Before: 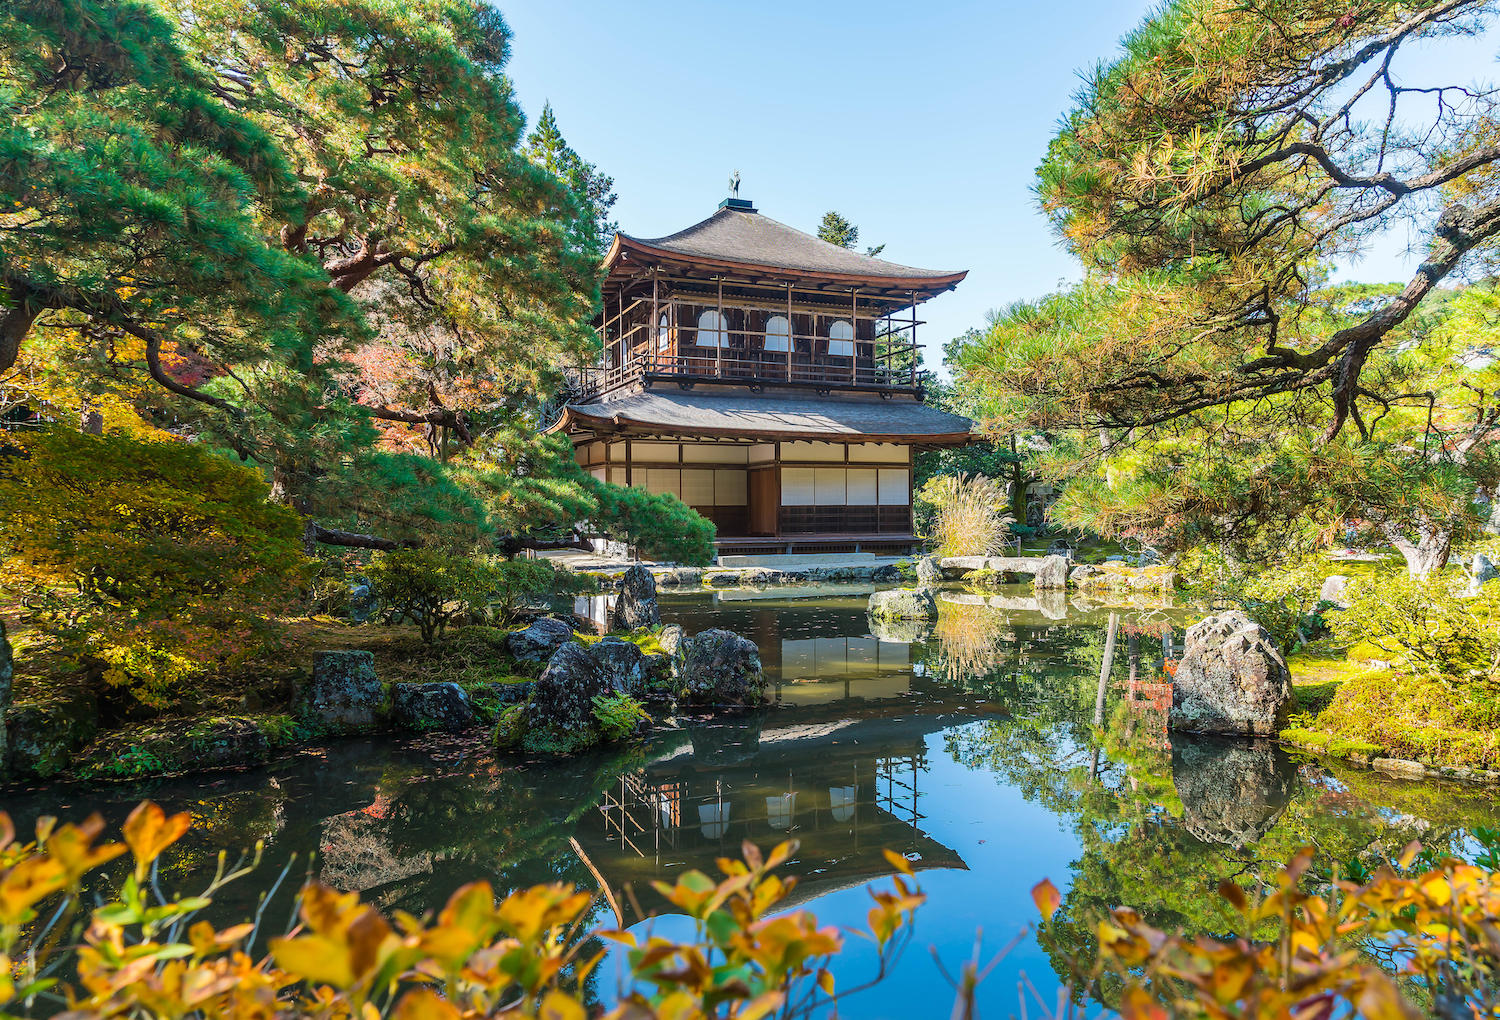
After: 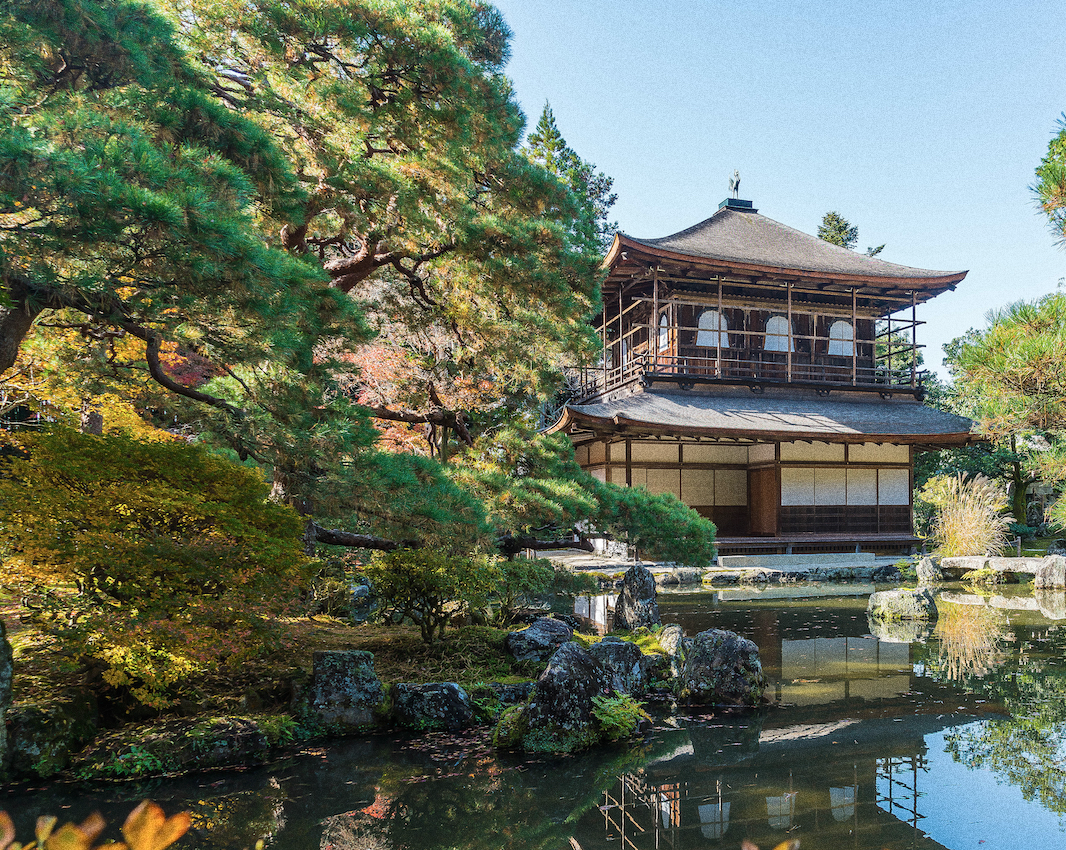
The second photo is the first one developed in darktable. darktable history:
crop: right 28.885%, bottom 16.626%
grain: coarseness 0.09 ISO, strength 40%
color correction: saturation 0.85
